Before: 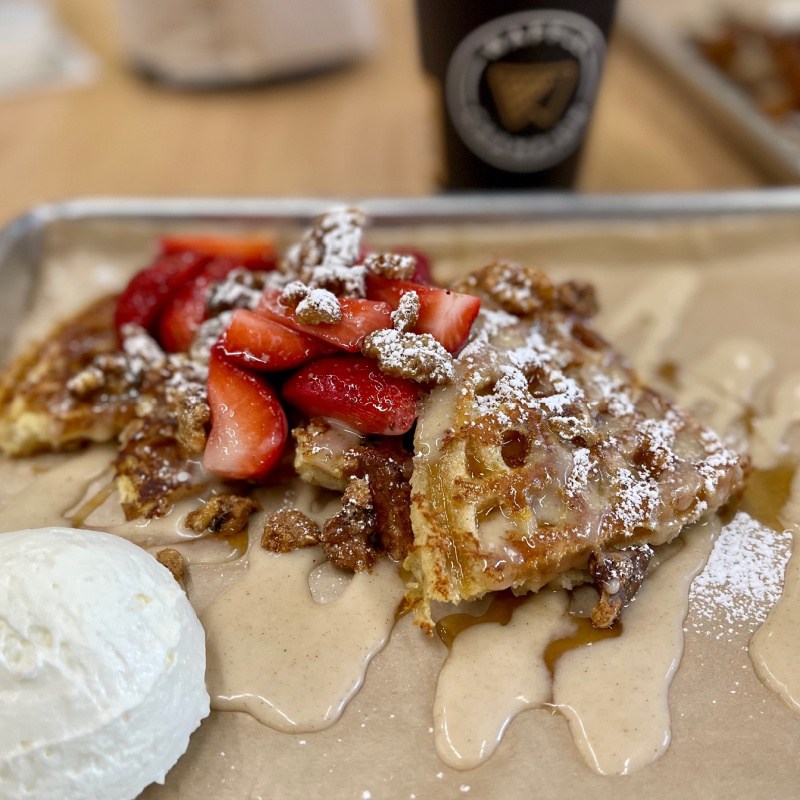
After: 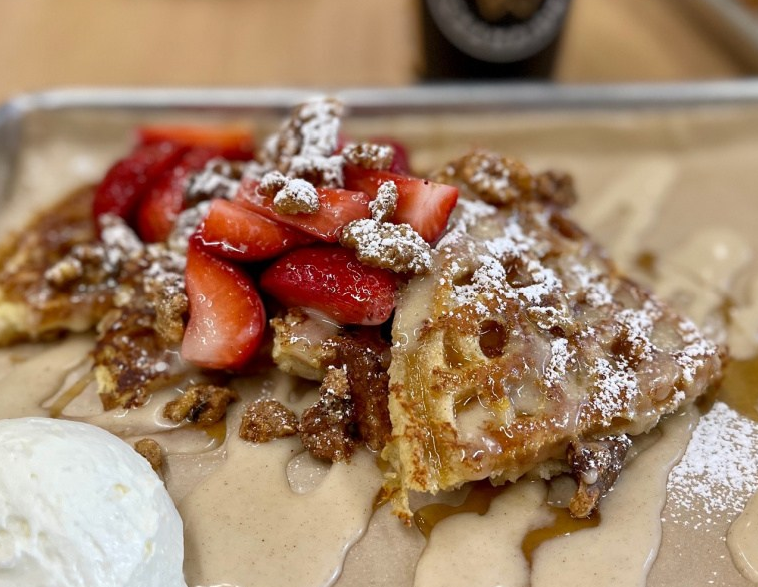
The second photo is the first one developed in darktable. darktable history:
crop and rotate: left 2.902%, top 13.822%, right 2.225%, bottom 12.684%
